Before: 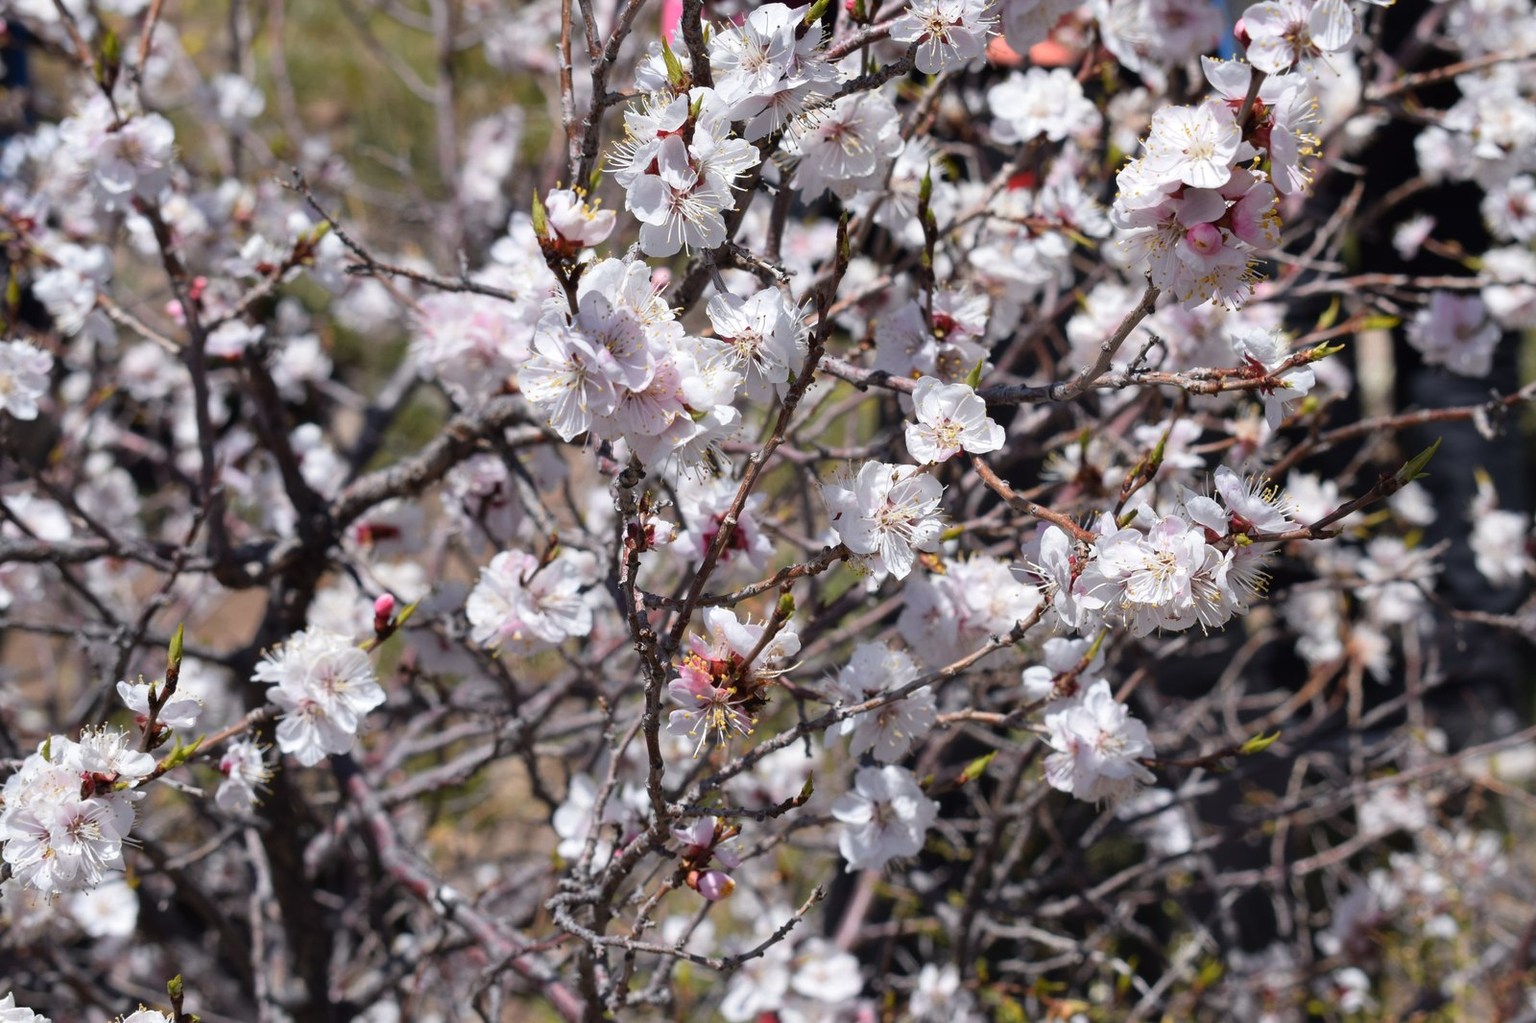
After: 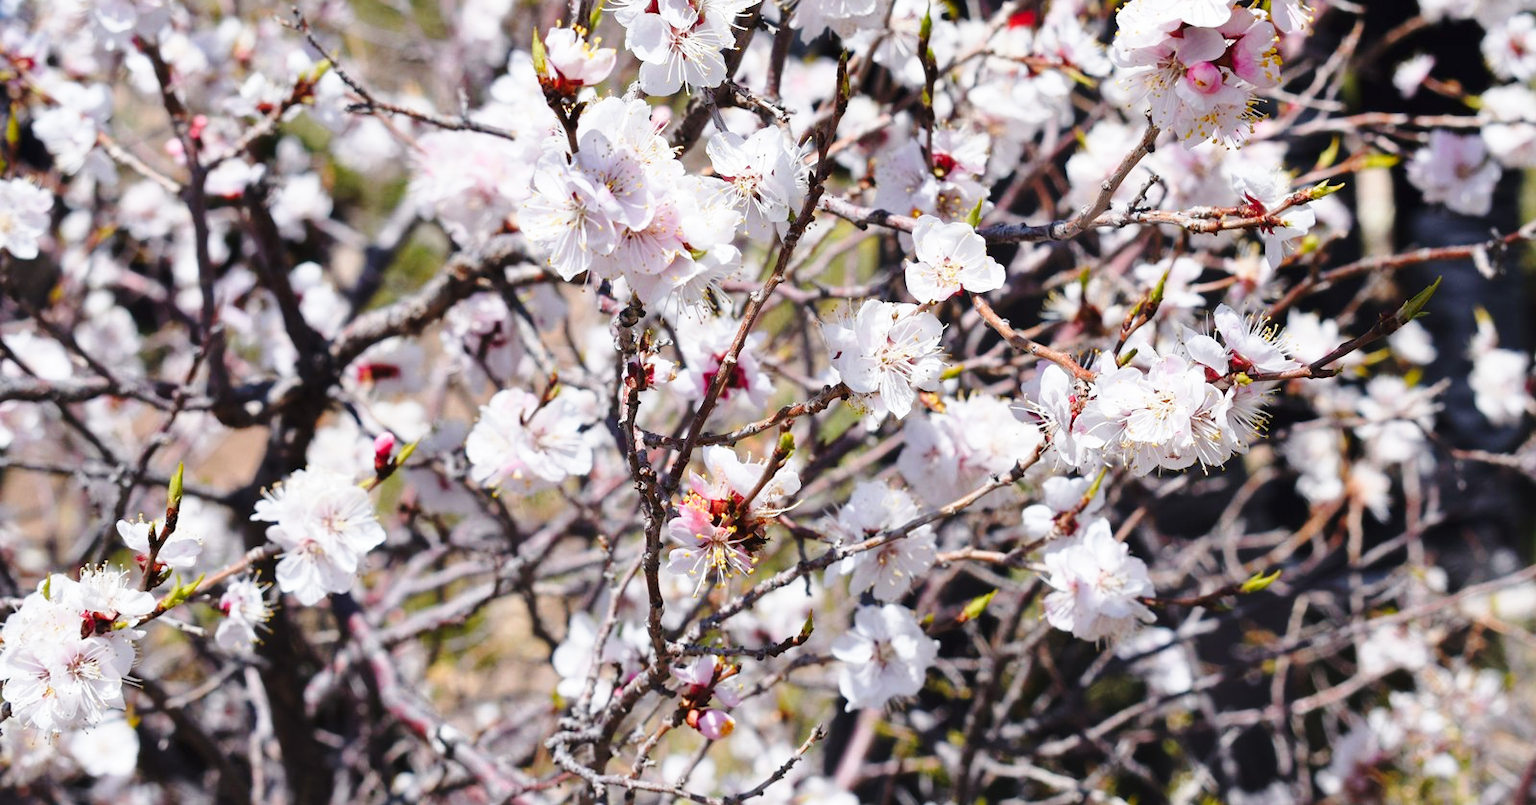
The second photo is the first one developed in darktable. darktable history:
crop and rotate: top 15.833%, bottom 5.377%
levels: levels [0, 0.478, 1]
base curve: curves: ch0 [(0, 0) (0.028, 0.03) (0.121, 0.232) (0.46, 0.748) (0.859, 0.968) (1, 1)], preserve colors none
exposure: exposure -0.067 EV, compensate exposure bias true, compensate highlight preservation false
